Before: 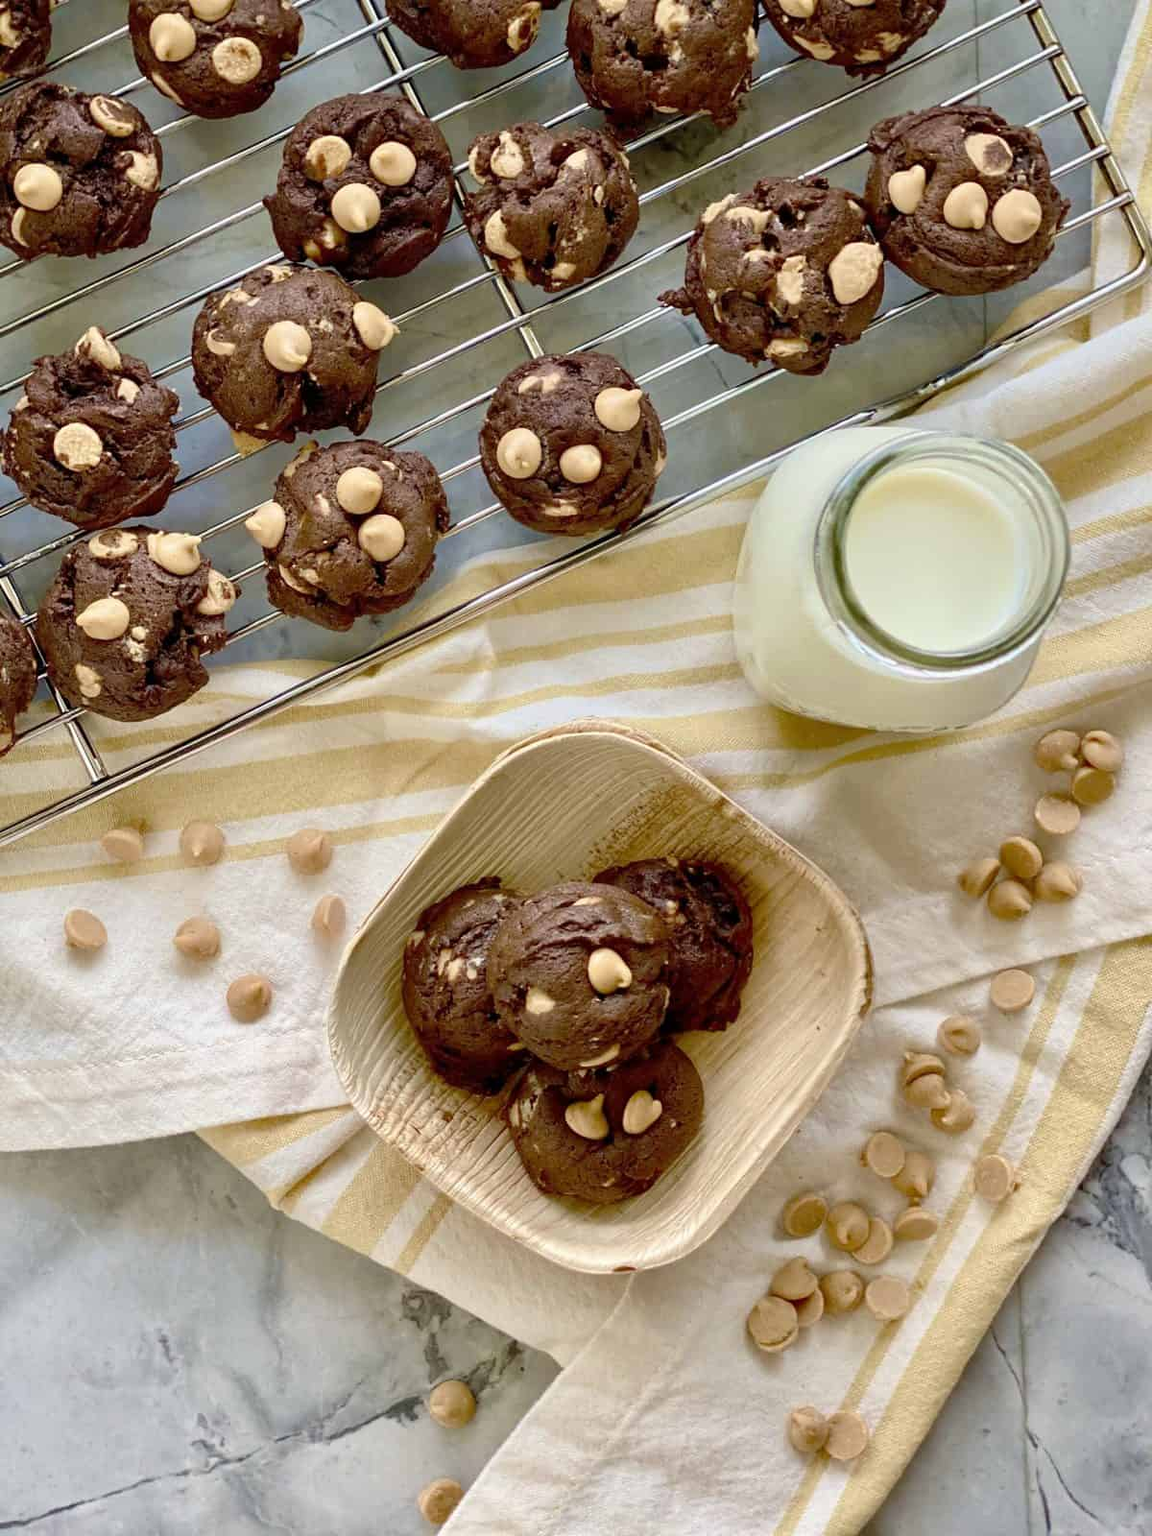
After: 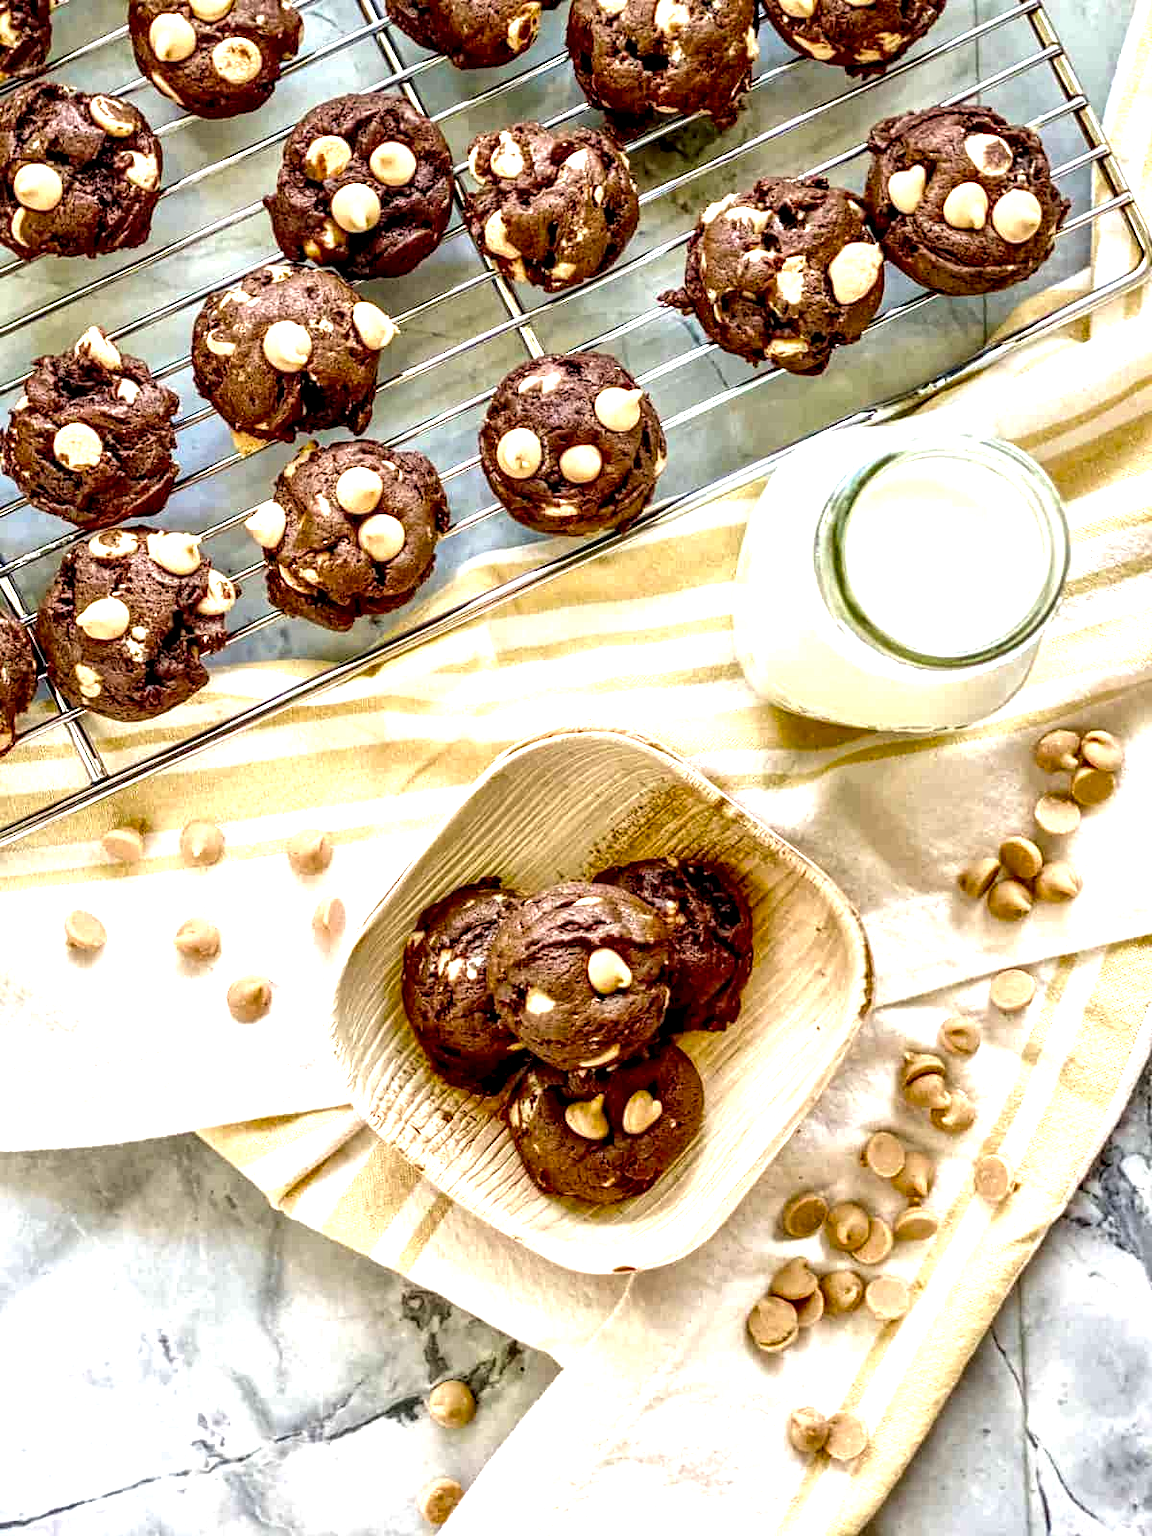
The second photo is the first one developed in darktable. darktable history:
local contrast: highlights 18%, detail 186%
exposure: black level correction 0.001, exposure 1.131 EV, compensate exposure bias true, compensate highlight preservation false
